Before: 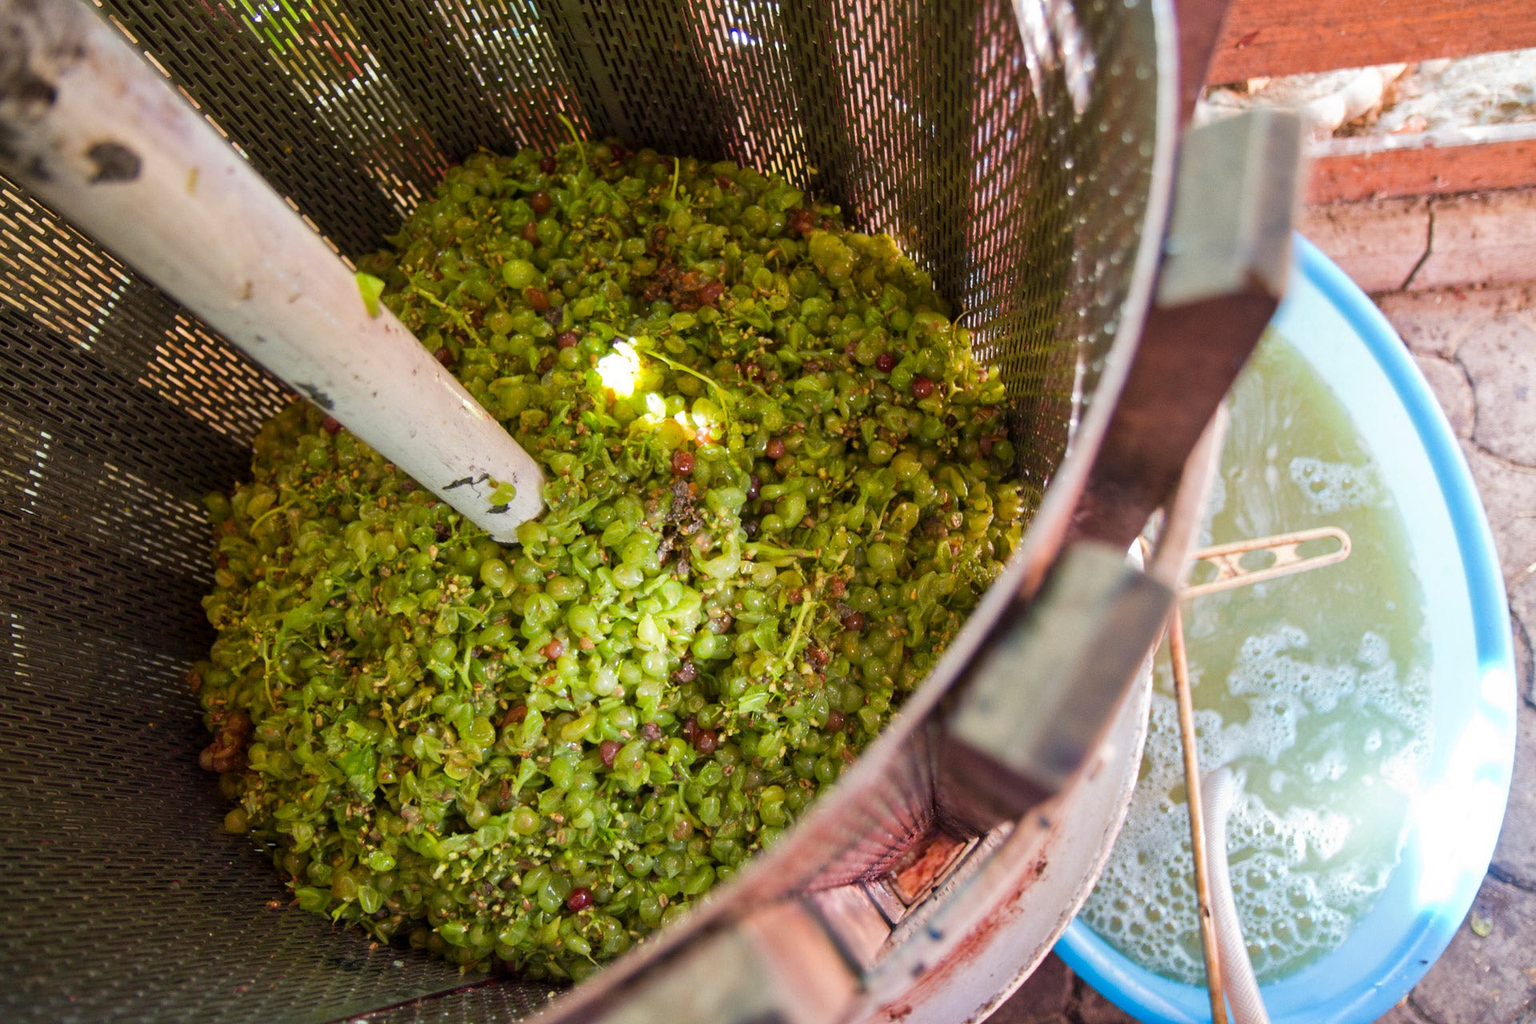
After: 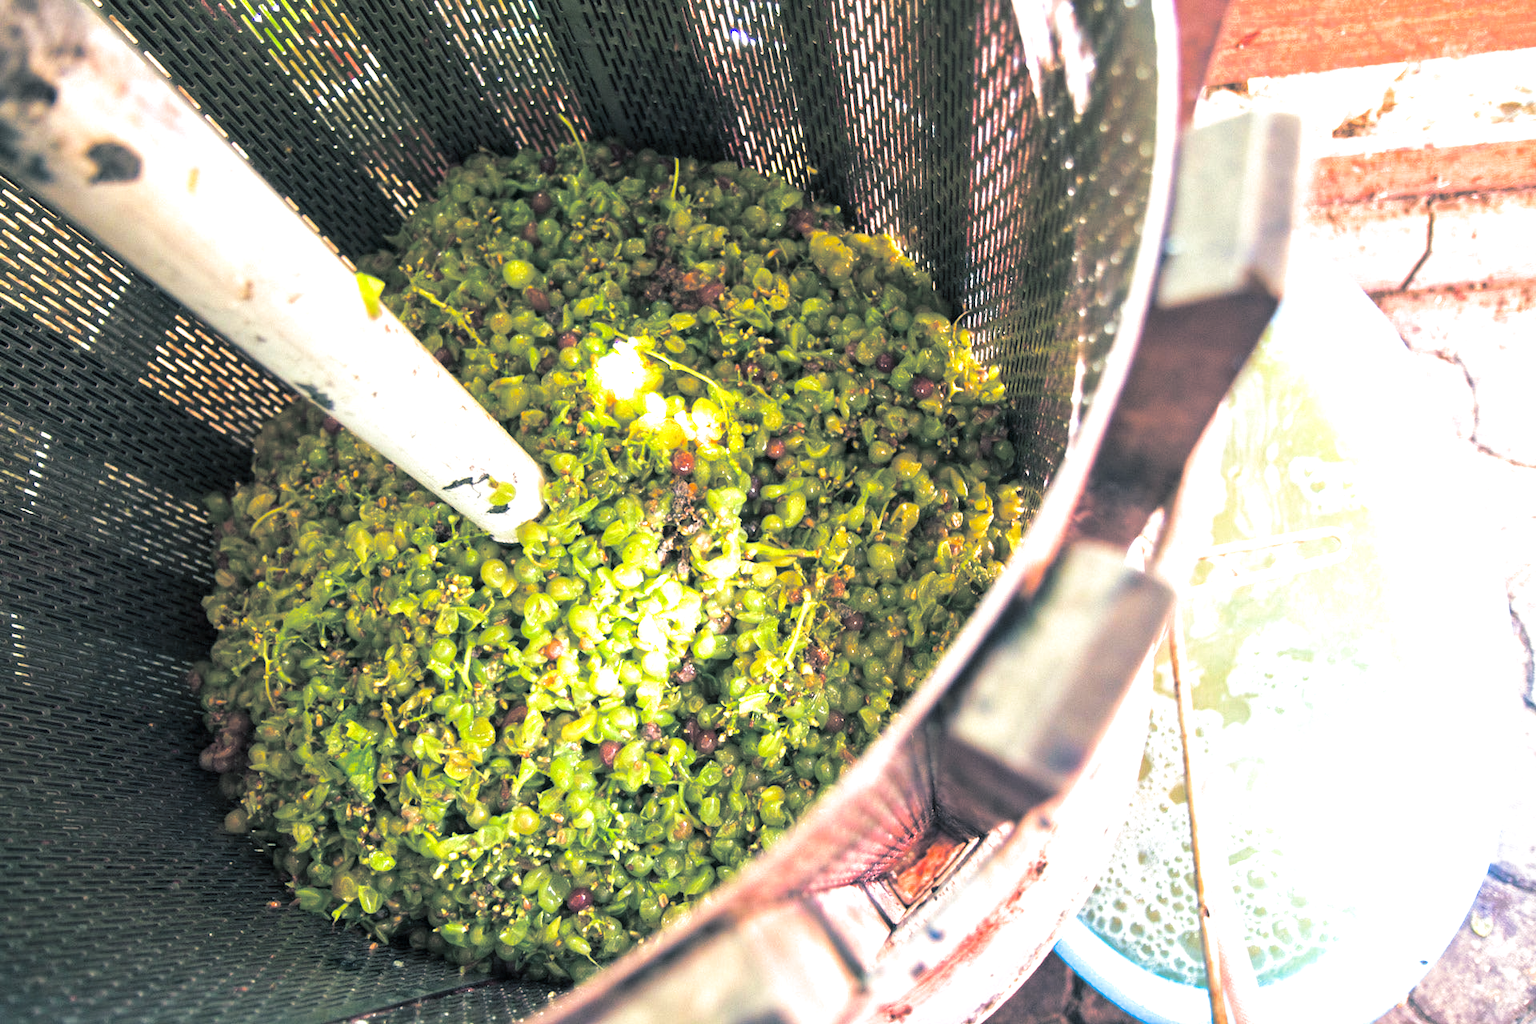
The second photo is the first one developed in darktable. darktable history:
exposure: black level correction 0, exposure 1.2 EV, compensate exposure bias true, compensate highlight preservation false
split-toning: shadows › hue 205.2°, shadows › saturation 0.43, highlights › hue 54°, highlights › saturation 0.54
